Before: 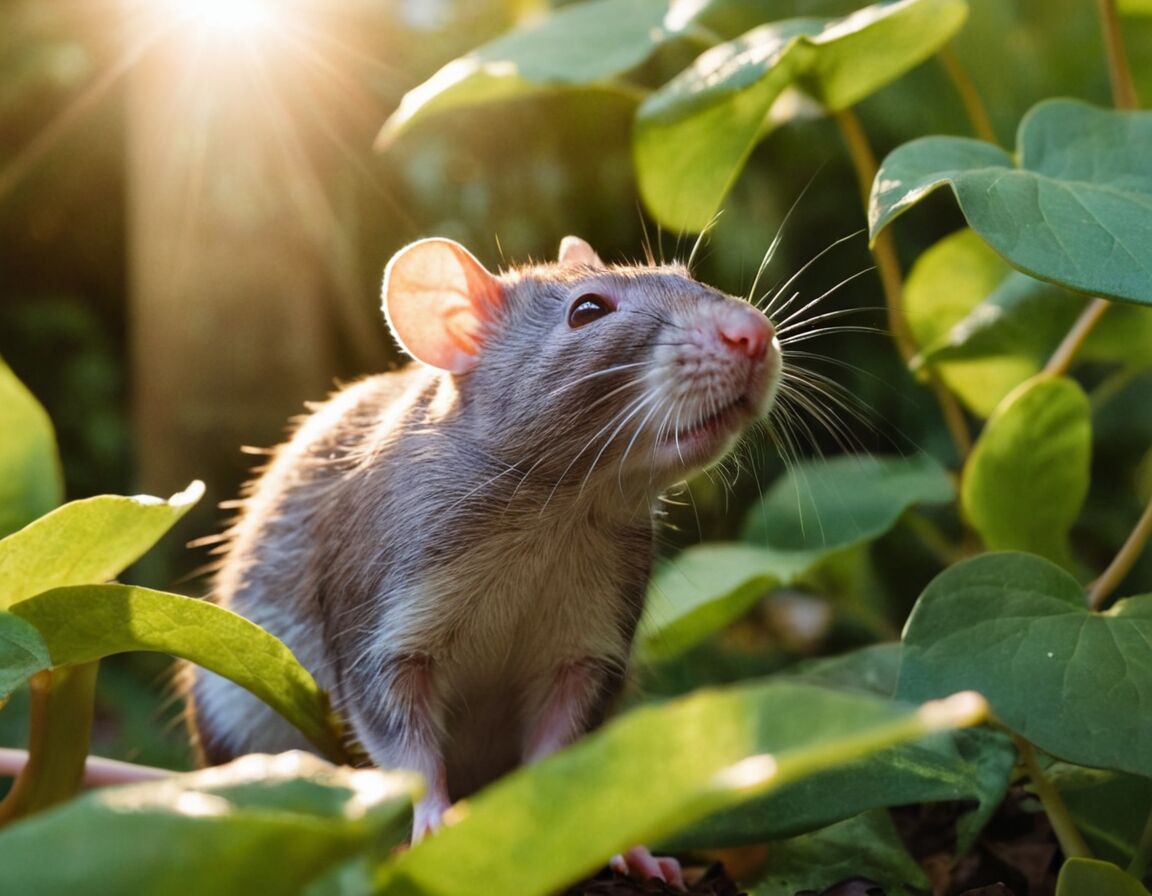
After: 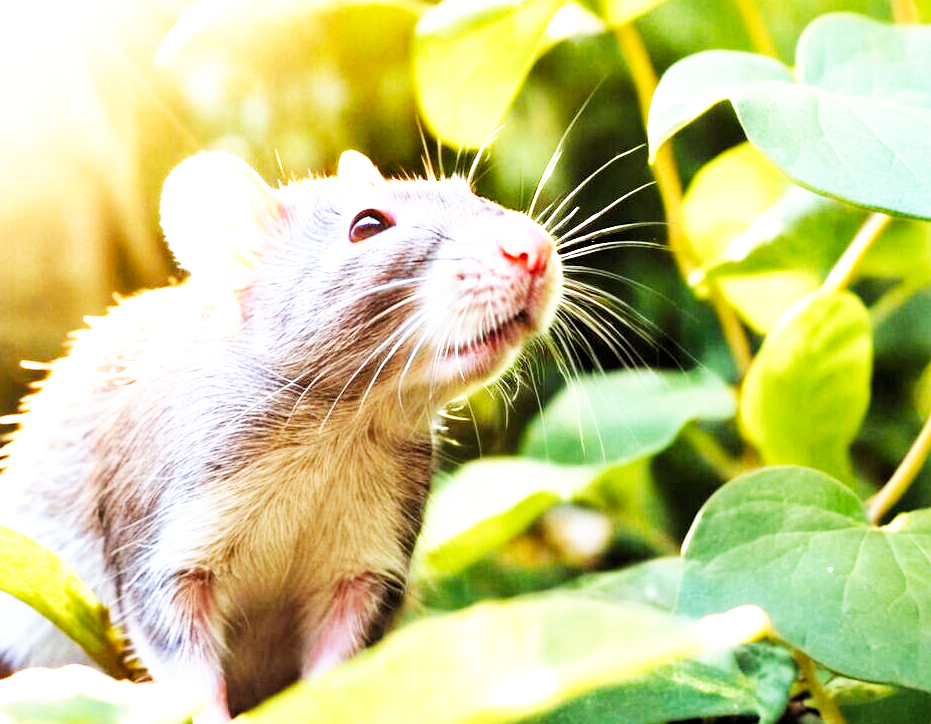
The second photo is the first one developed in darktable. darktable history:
rgb levels: levels [[0.01, 0.419, 0.839], [0, 0.5, 1], [0, 0.5, 1]]
crop: left 19.159%, top 9.58%, bottom 9.58%
base curve: curves: ch0 [(0, 0) (0.007, 0.004) (0.027, 0.03) (0.046, 0.07) (0.207, 0.54) (0.442, 0.872) (0.673, 0.972) (1, 1)], preserve colors none
exposure: exposure 1.25 EV, compensate exposure bias true, compensate highlight preservation false
